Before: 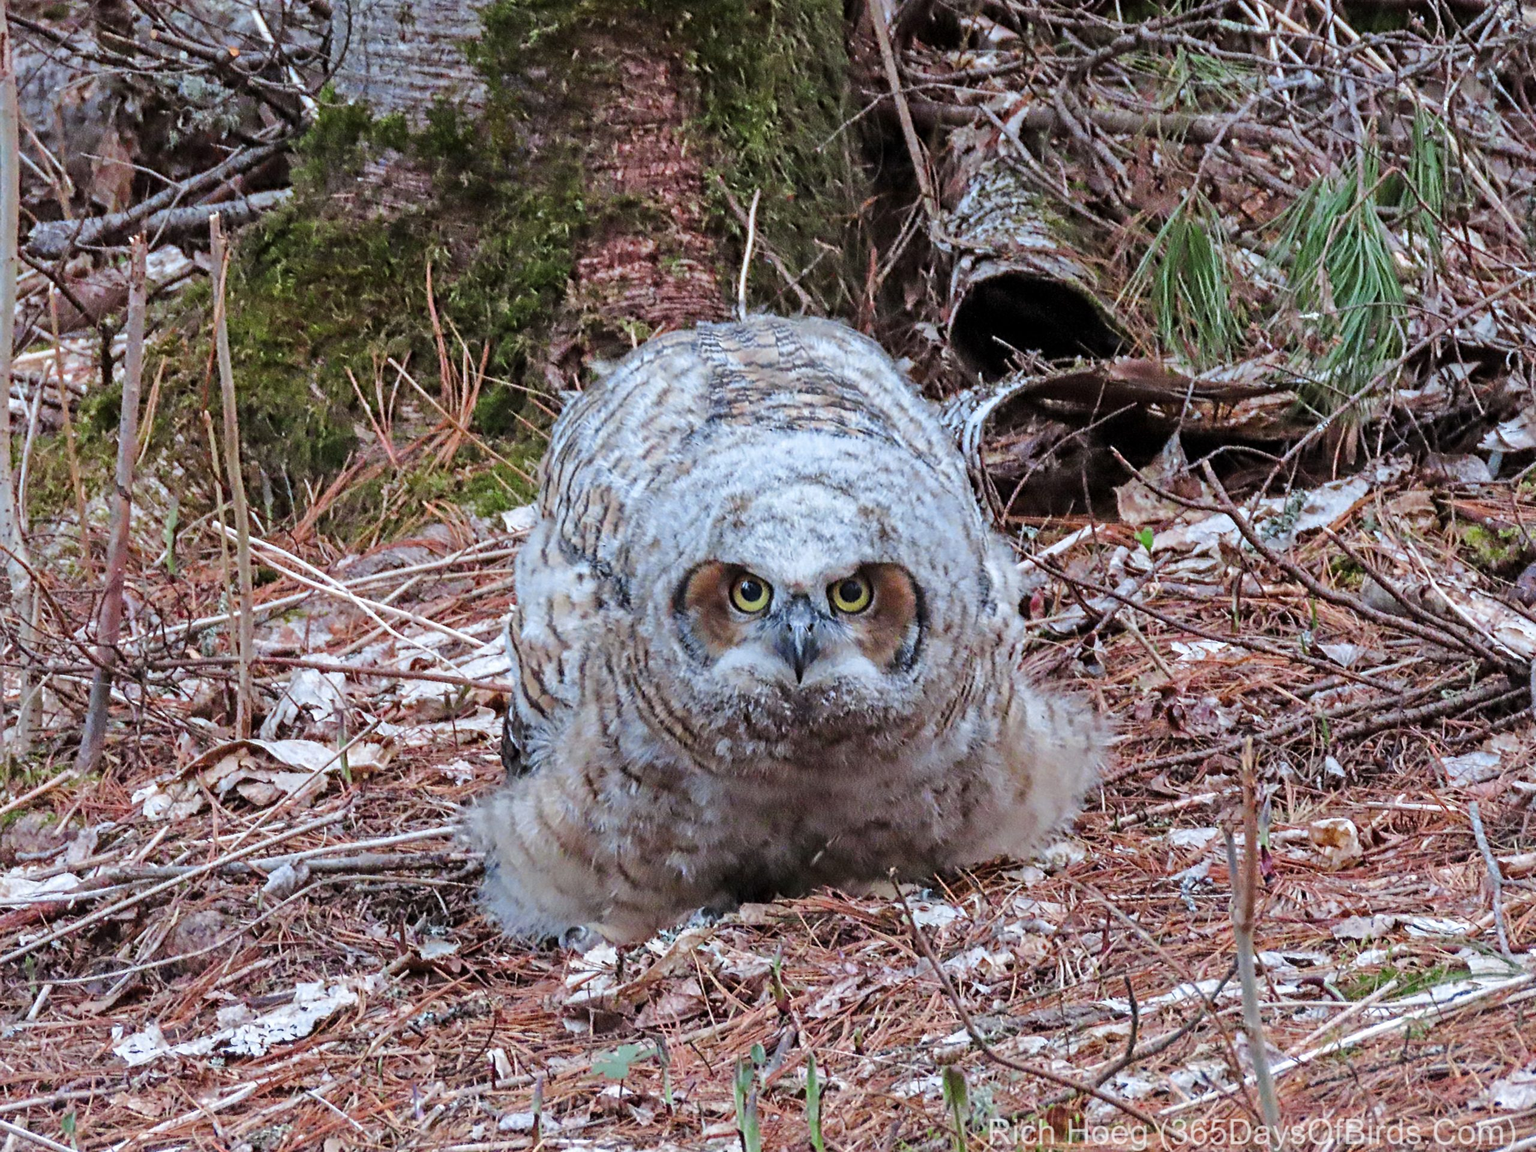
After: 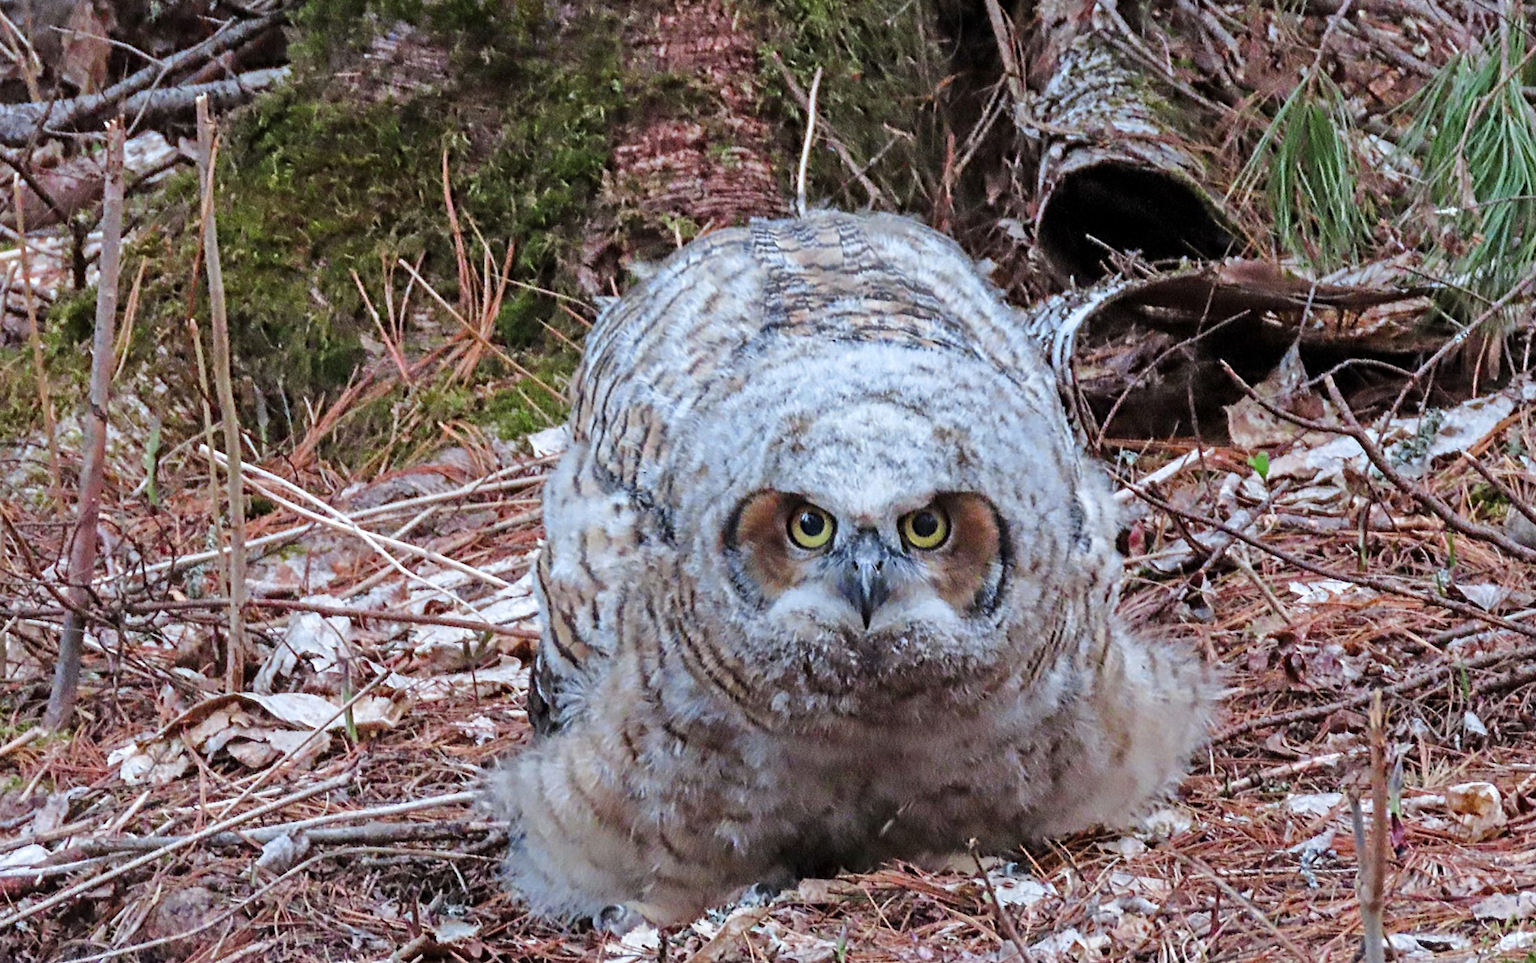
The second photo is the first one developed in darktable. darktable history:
crop and rotate: left 2.425%, top 11.305%, right 9.6%, bottom 15.08%
shadows and highlights: radius 334.93, shadows 63.48, highlights 6.06, compress 87.7%, highlights color adjustment 39.73%, soften with gaussian
